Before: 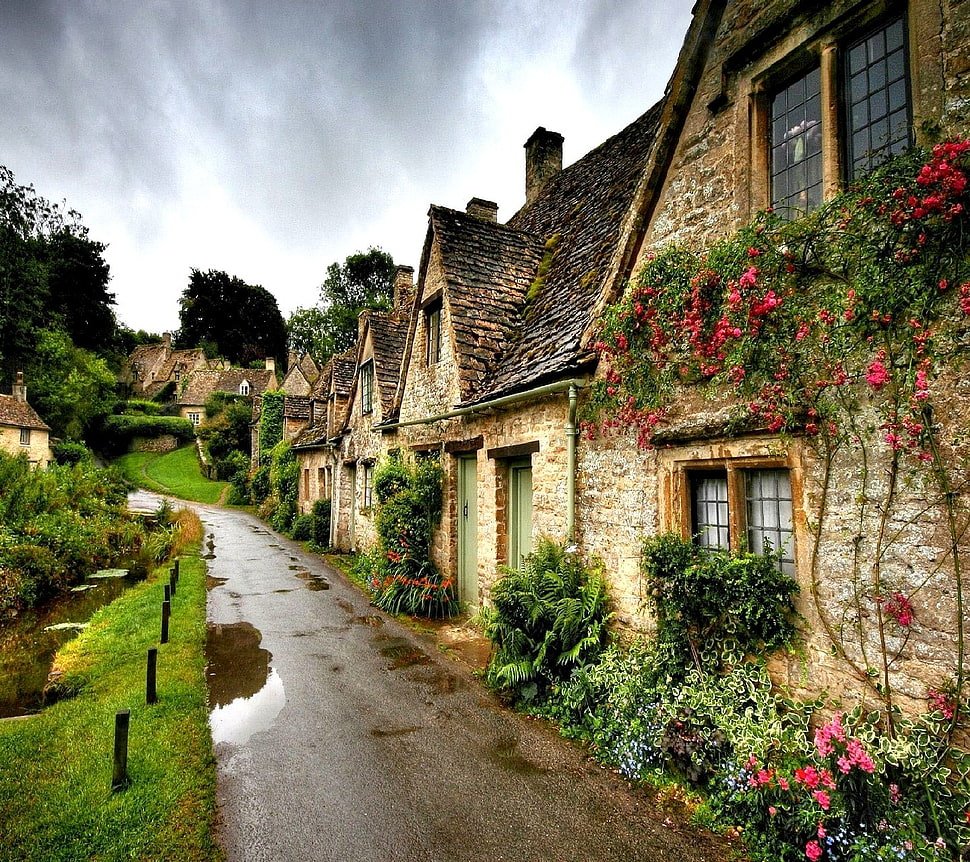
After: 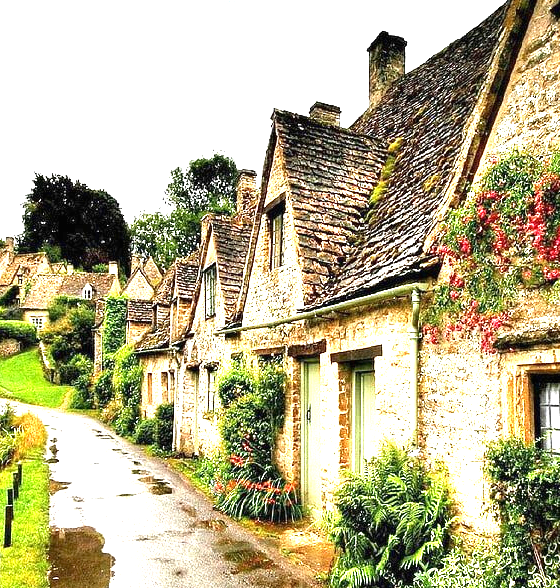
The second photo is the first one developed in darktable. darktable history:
exposure: black level correction 0, exposure 1.75 EV, compensate exposure bias true, compensate highlight preservation false
crop: left 16.202%, top 11.208%, right 26.045%, bottom 20.557%
